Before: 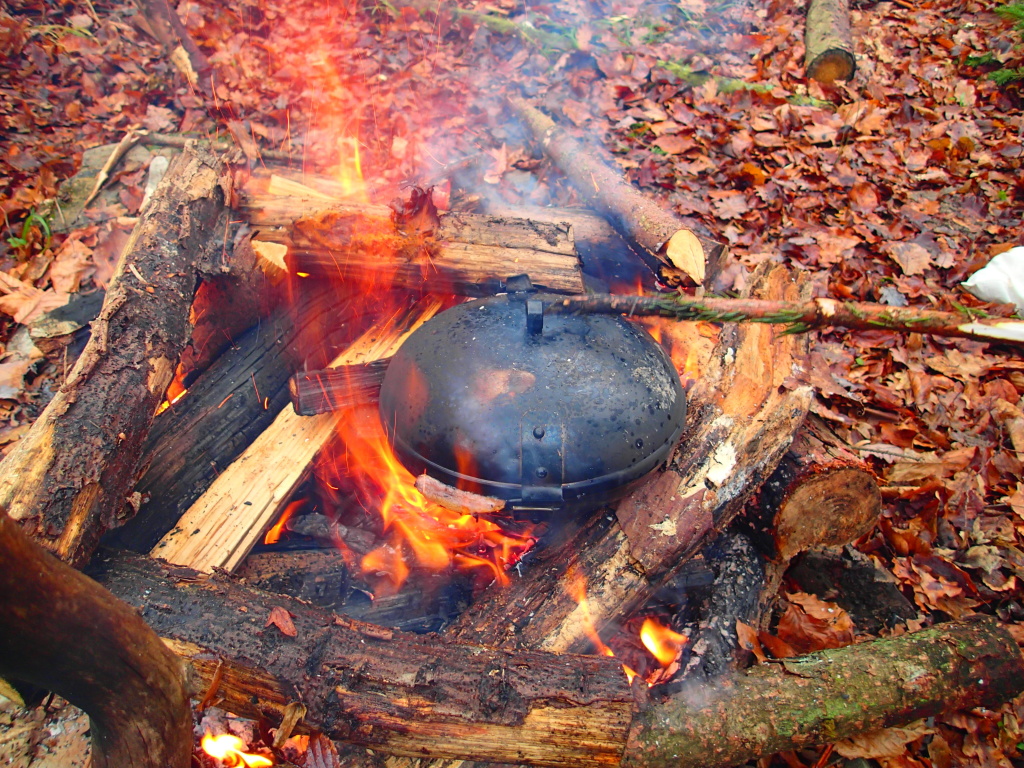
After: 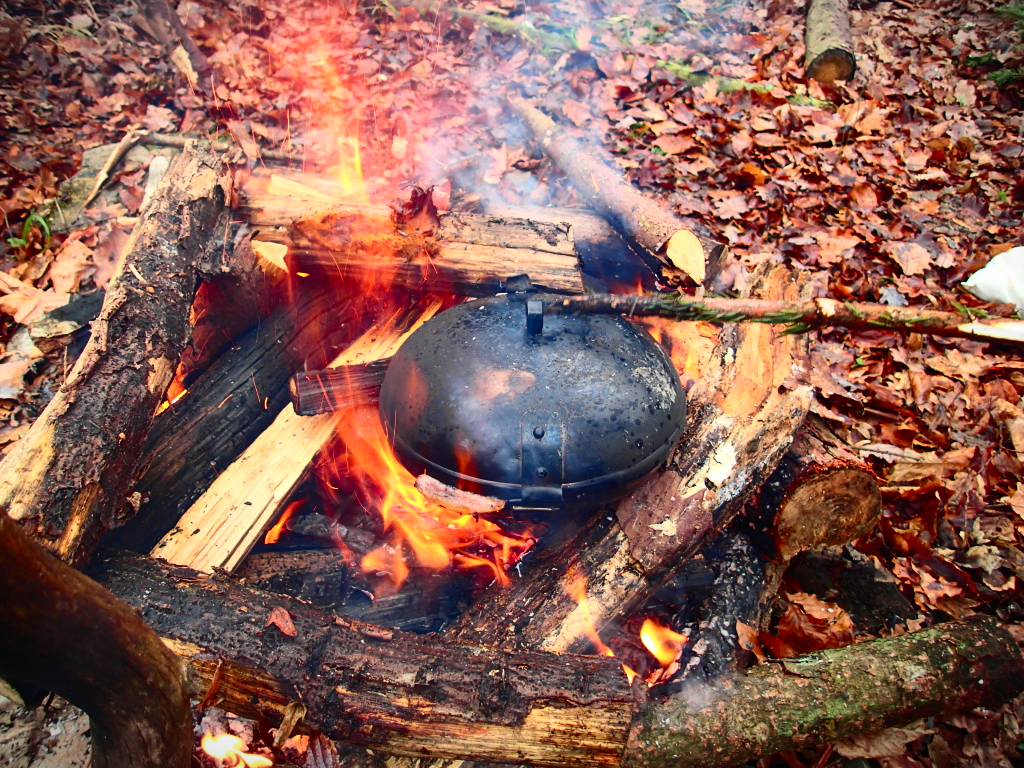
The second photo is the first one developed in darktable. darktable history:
vignetting: fall-off start 99.49%, width/height ratio 1.308, unbound false
contrast brightness saturation: contrast 0.276
